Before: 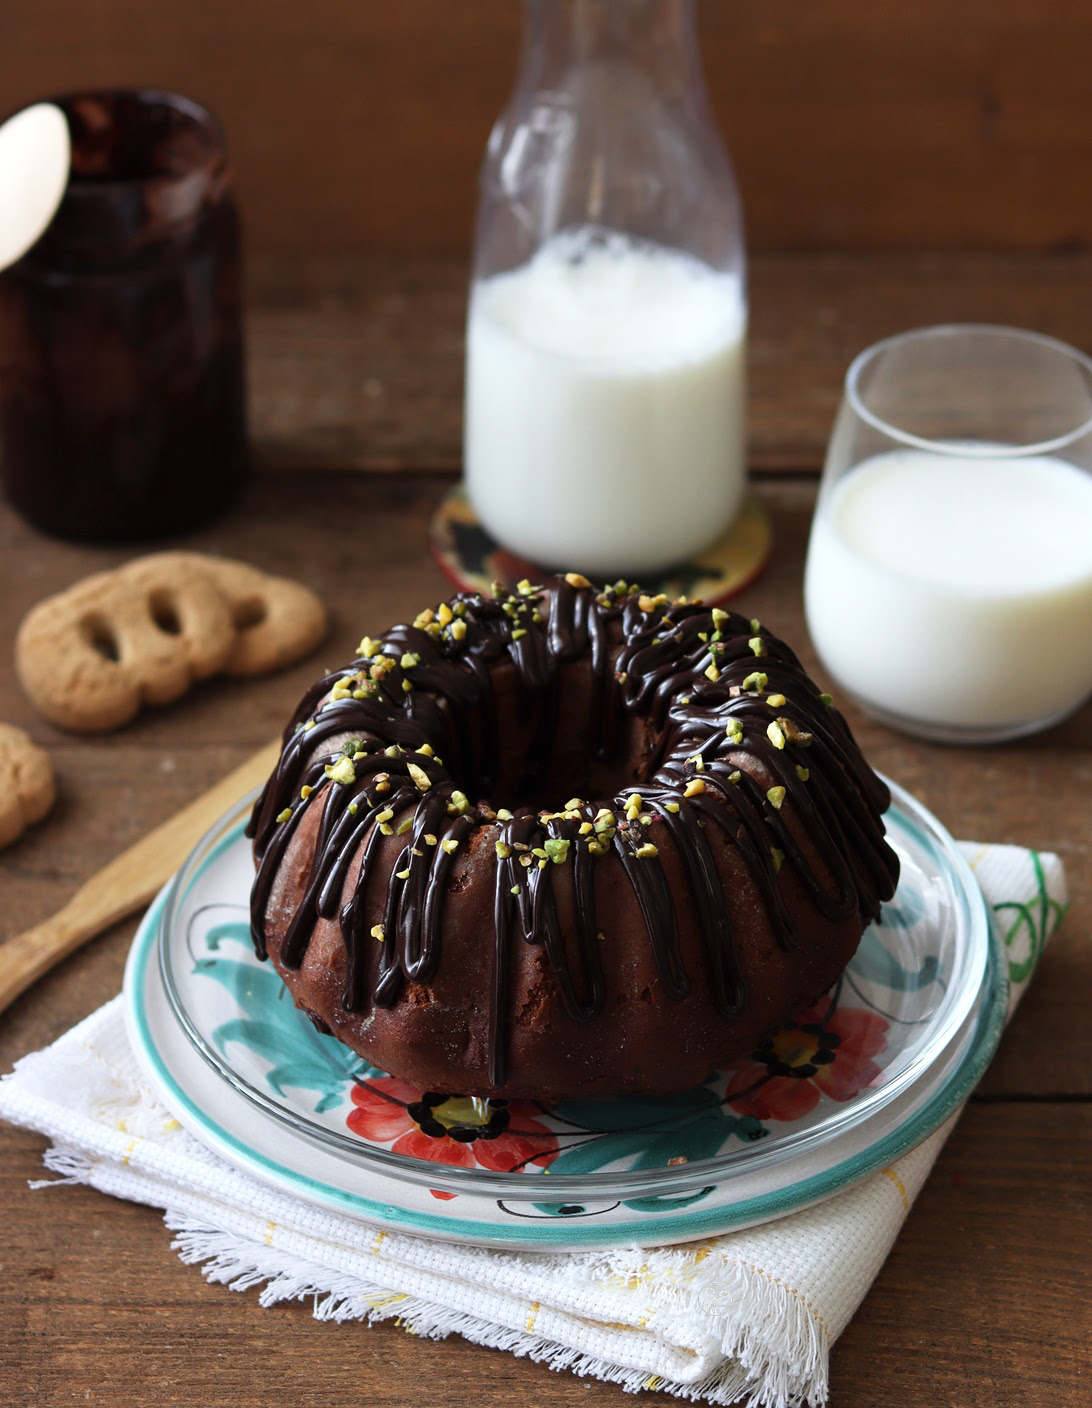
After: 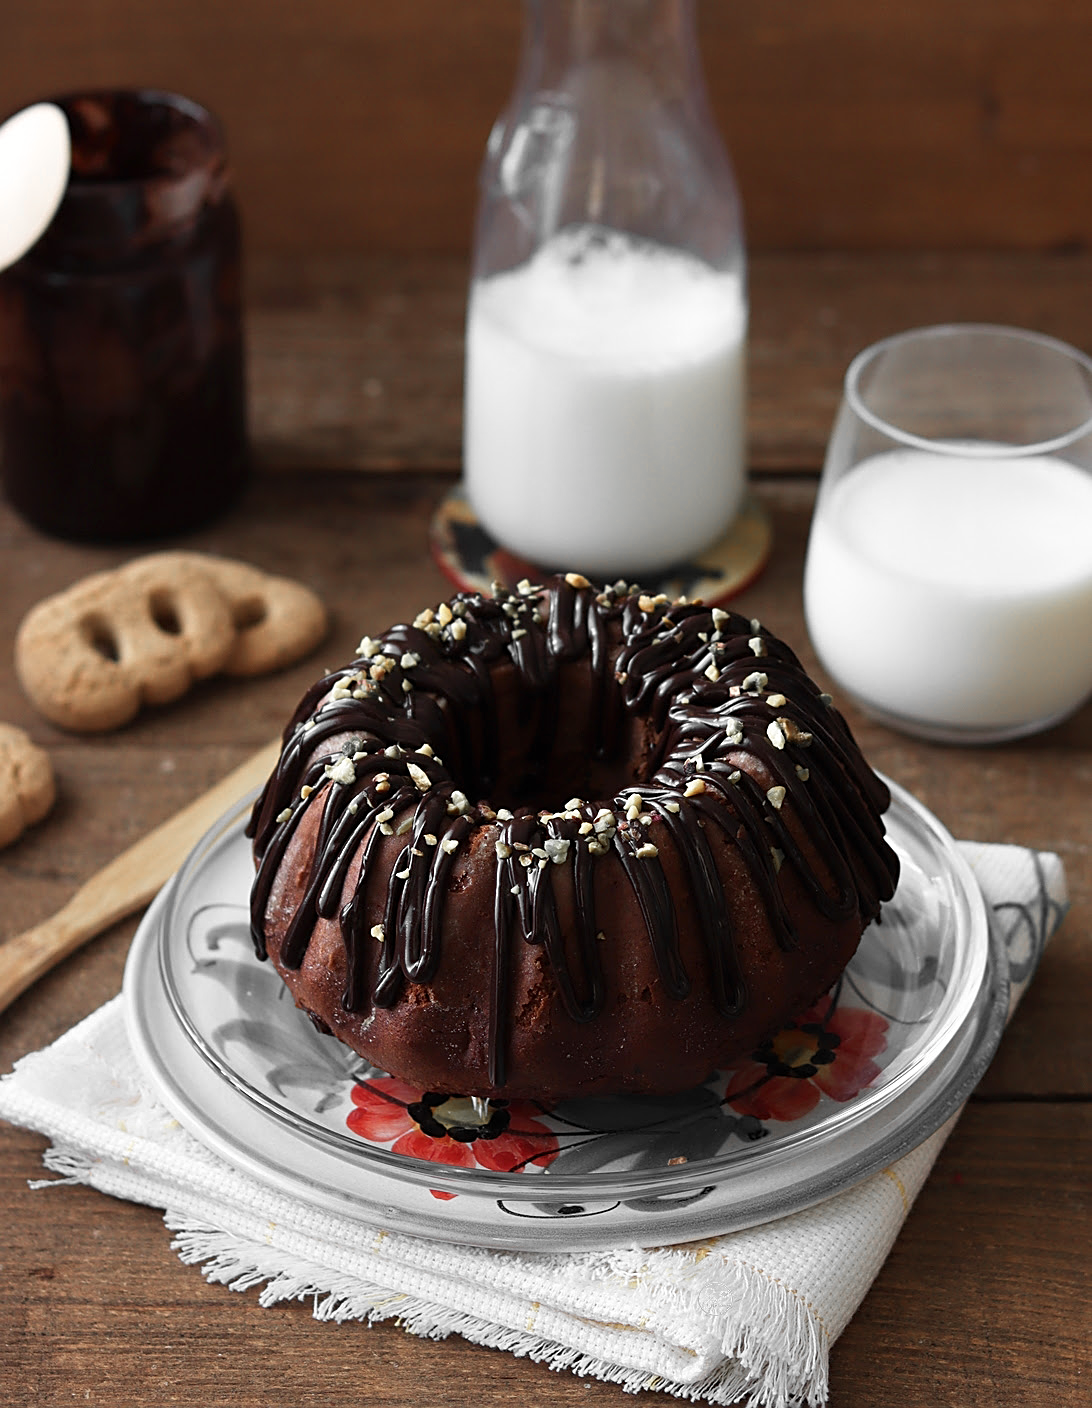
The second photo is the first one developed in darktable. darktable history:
sharpen: on, module defaults
color zones: curves: ch0 [(0, 0.447) (0.184, 0.543) (0.323, 0.476) (0.429, 0.445) (0.571, 0.443) (0.714, 0.451) (0.857, 0.452) (1, 0.447)]; ch1 [(0, 0.464) (0.176, 0.46) (0.287, 0.177) (0.429, 0.002) (0.571, 0) (0.714, 0) (0.857, 0) (1, 0.464)], mix 20%
